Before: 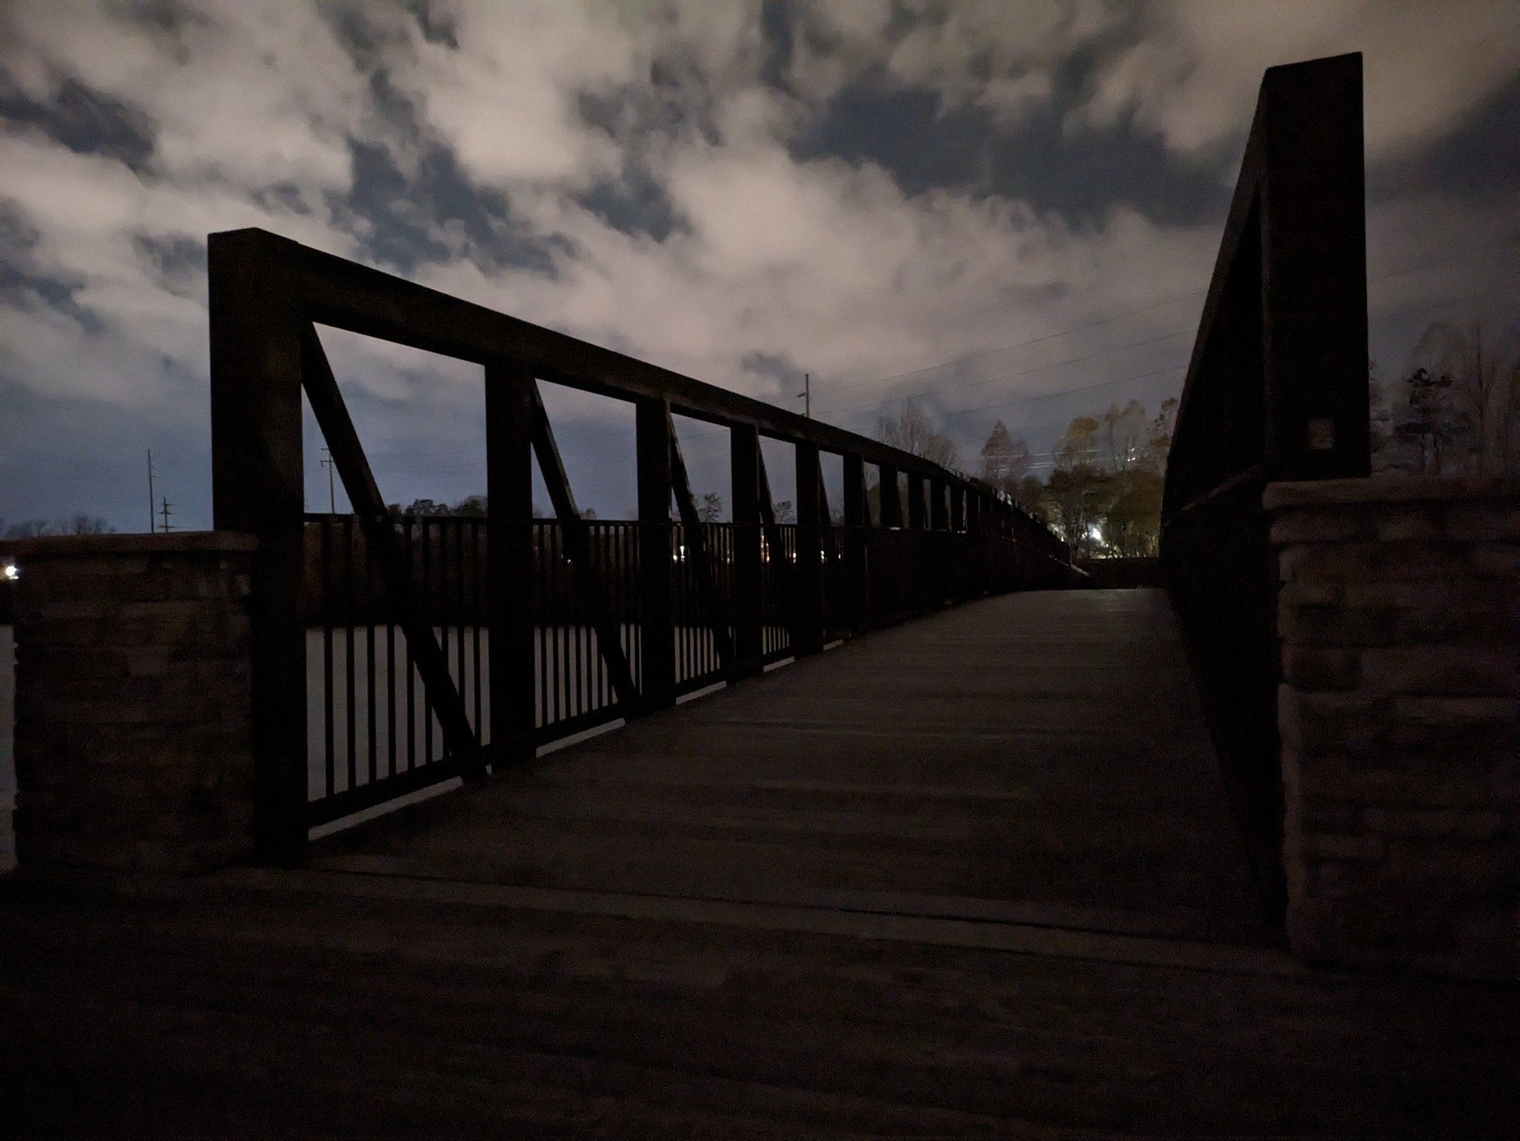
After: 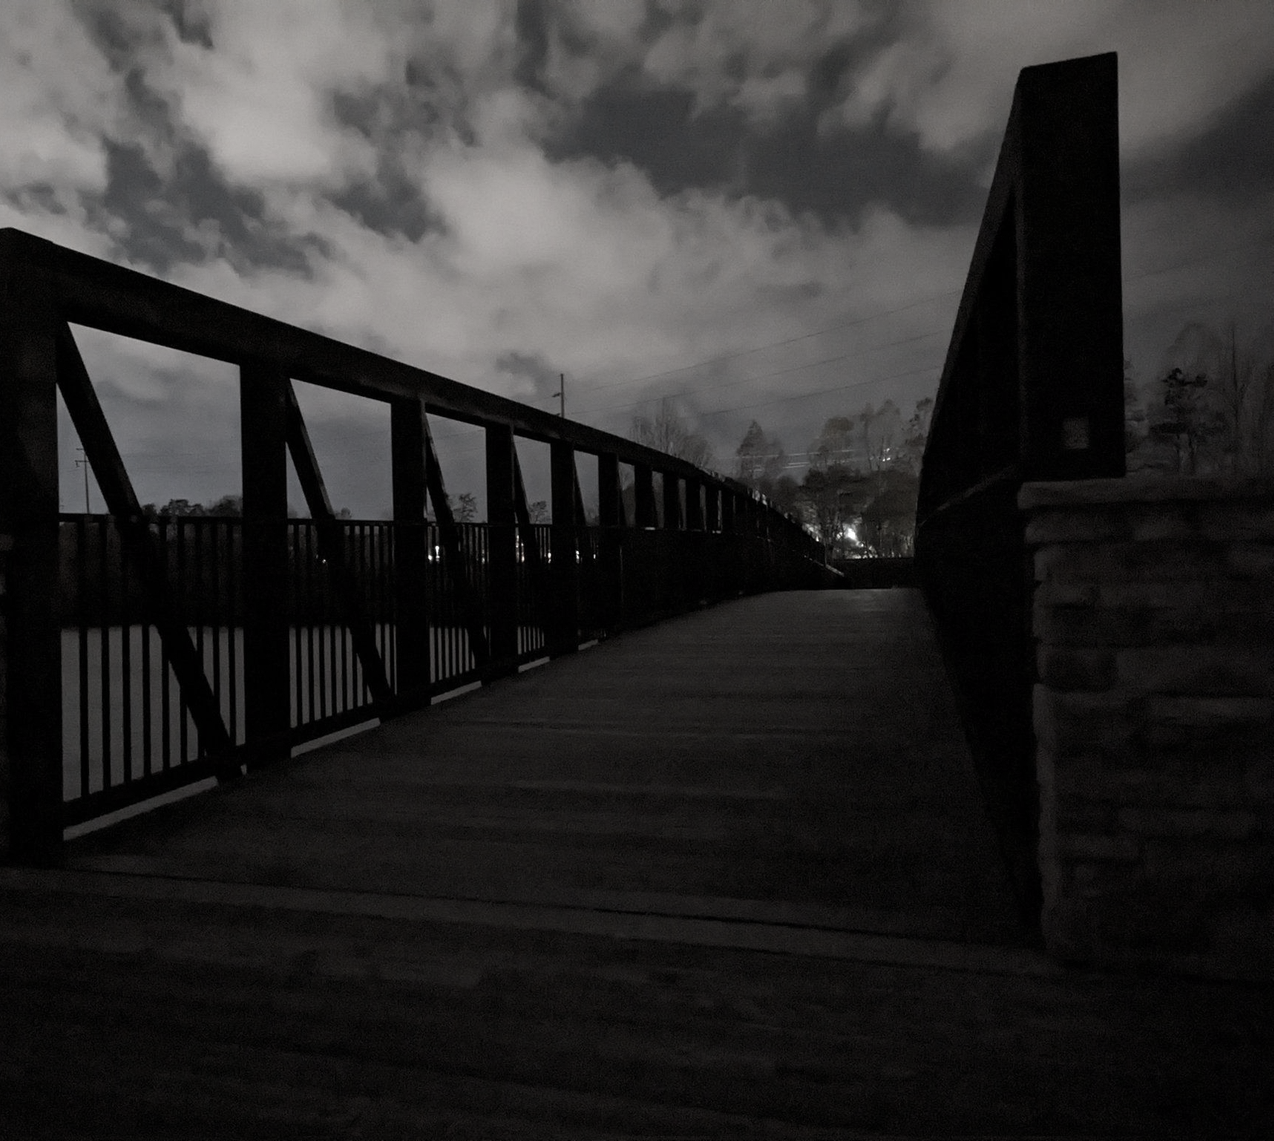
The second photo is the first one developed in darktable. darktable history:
white balance: emerald 1
crop: left 16.145%
color correction: saturation 0.2
